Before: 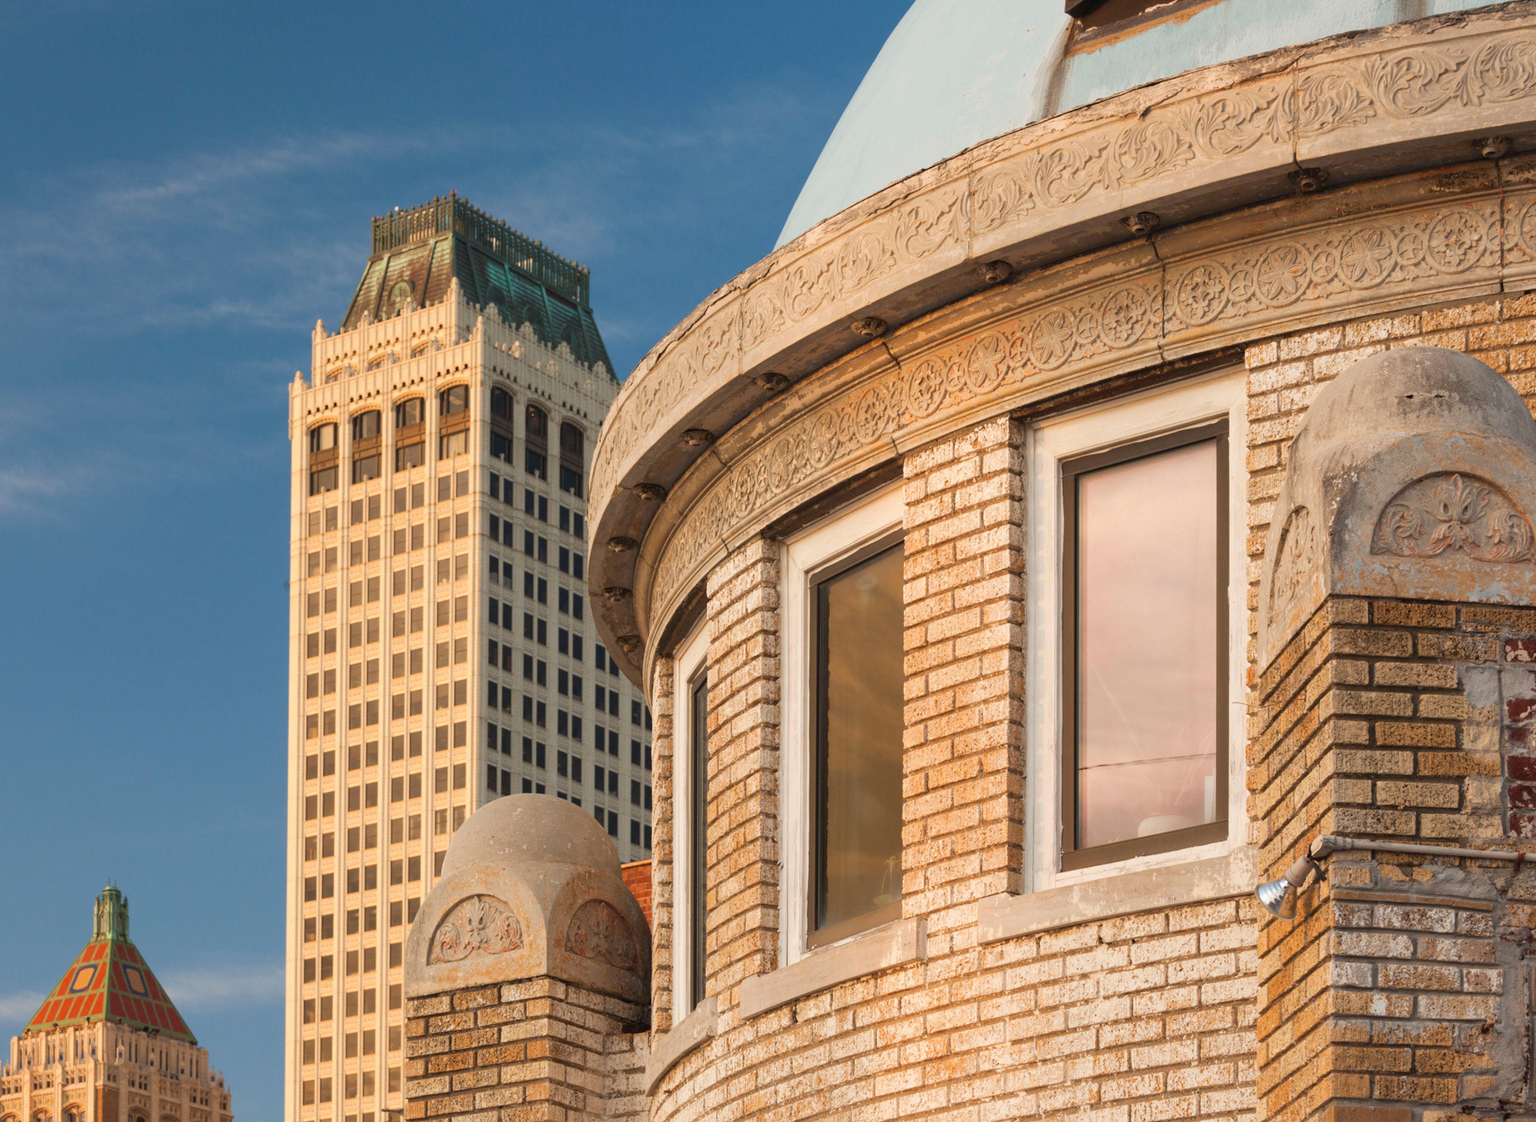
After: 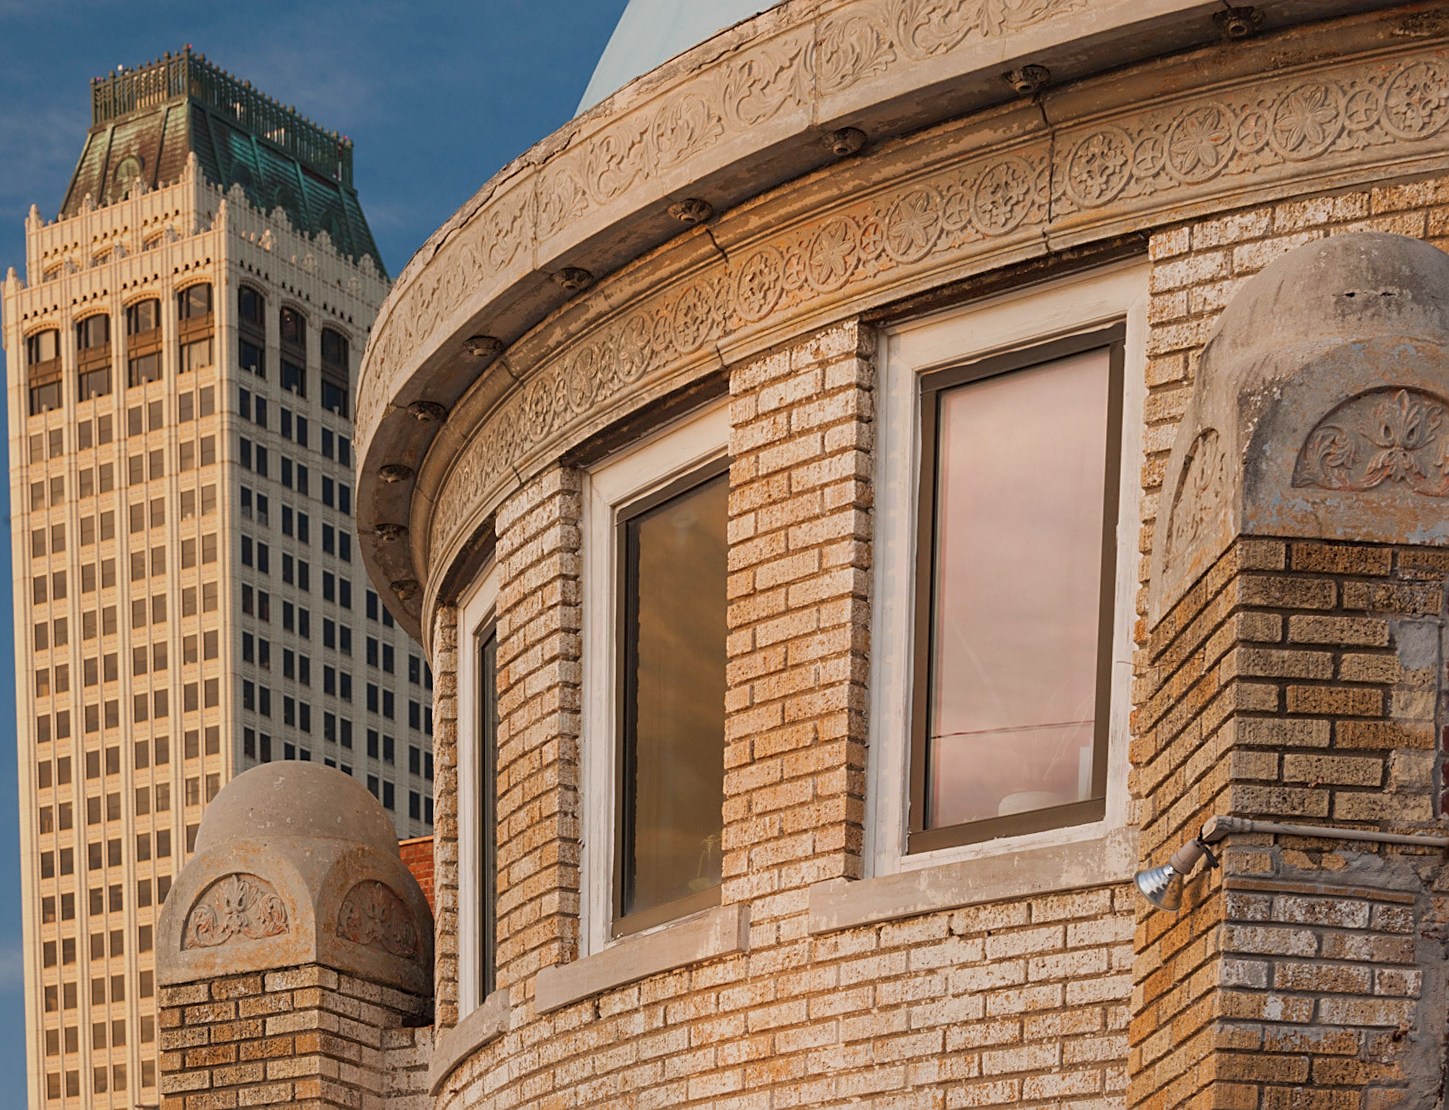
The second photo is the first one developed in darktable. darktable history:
white balance: red 1.004, blue 1.024
exposure: exposure -0.462 EV, compensate highlight preservation false
sharpen: on, module defaults
rotate and perspective: rotation 0.074°, lens shift (vertical) 0.096, lens shift (horizontal) -0.041, crop left 0.043, crop right 0.952, crop top 0.024, crop bottom 0.979
crop: left 16.315%, top 14.246%
